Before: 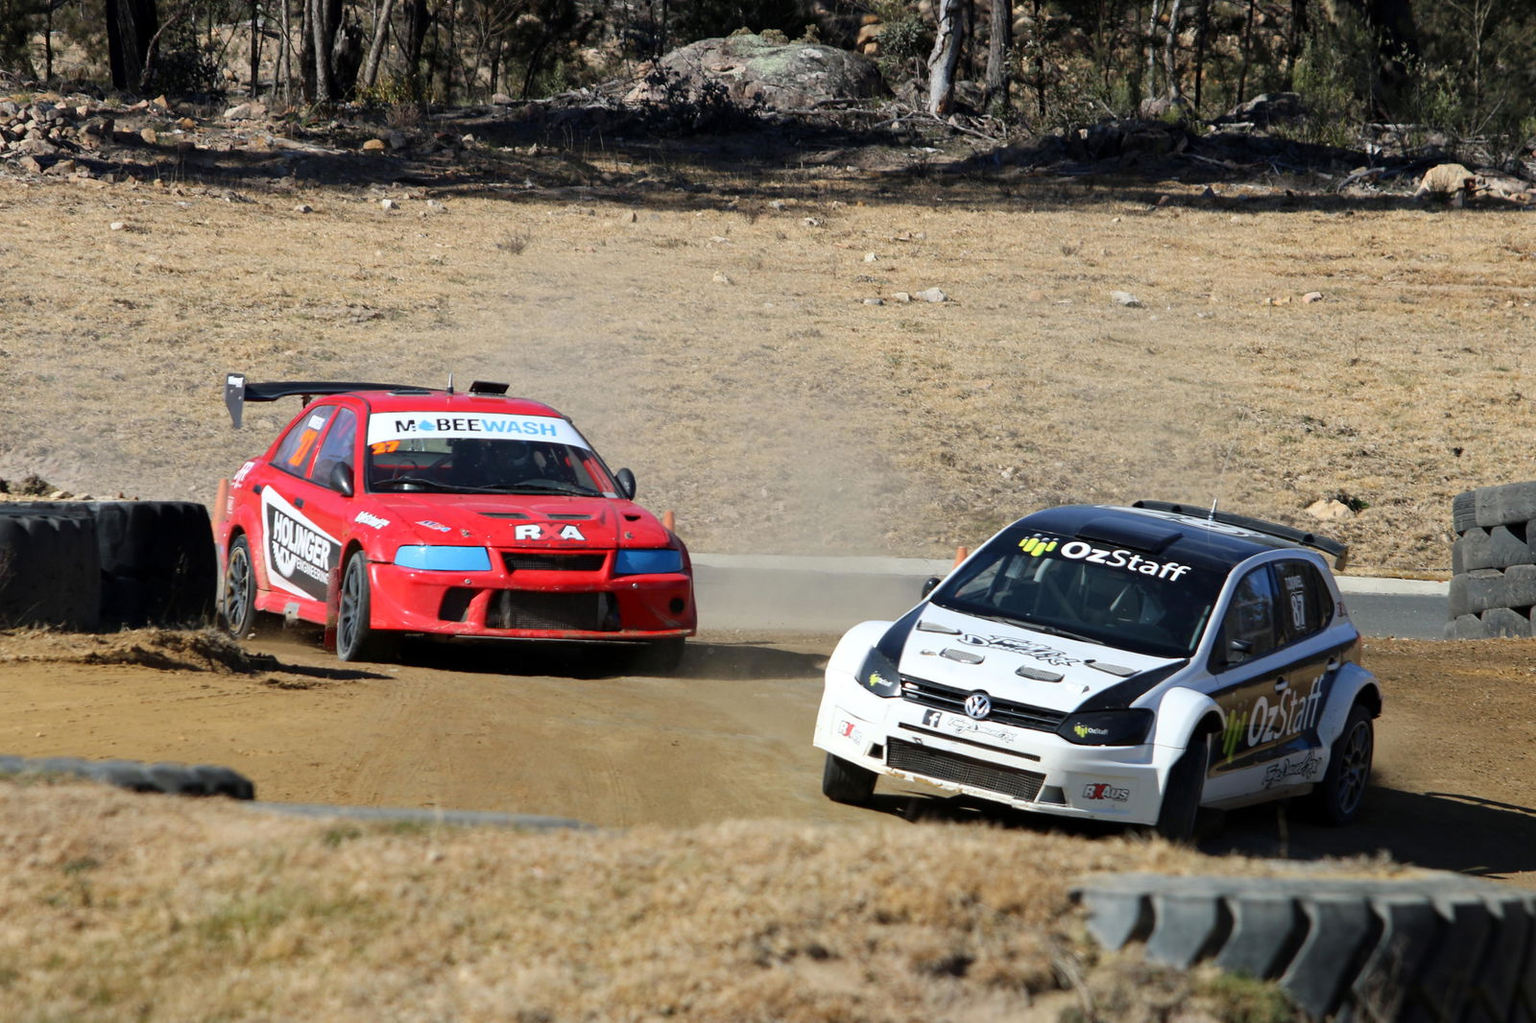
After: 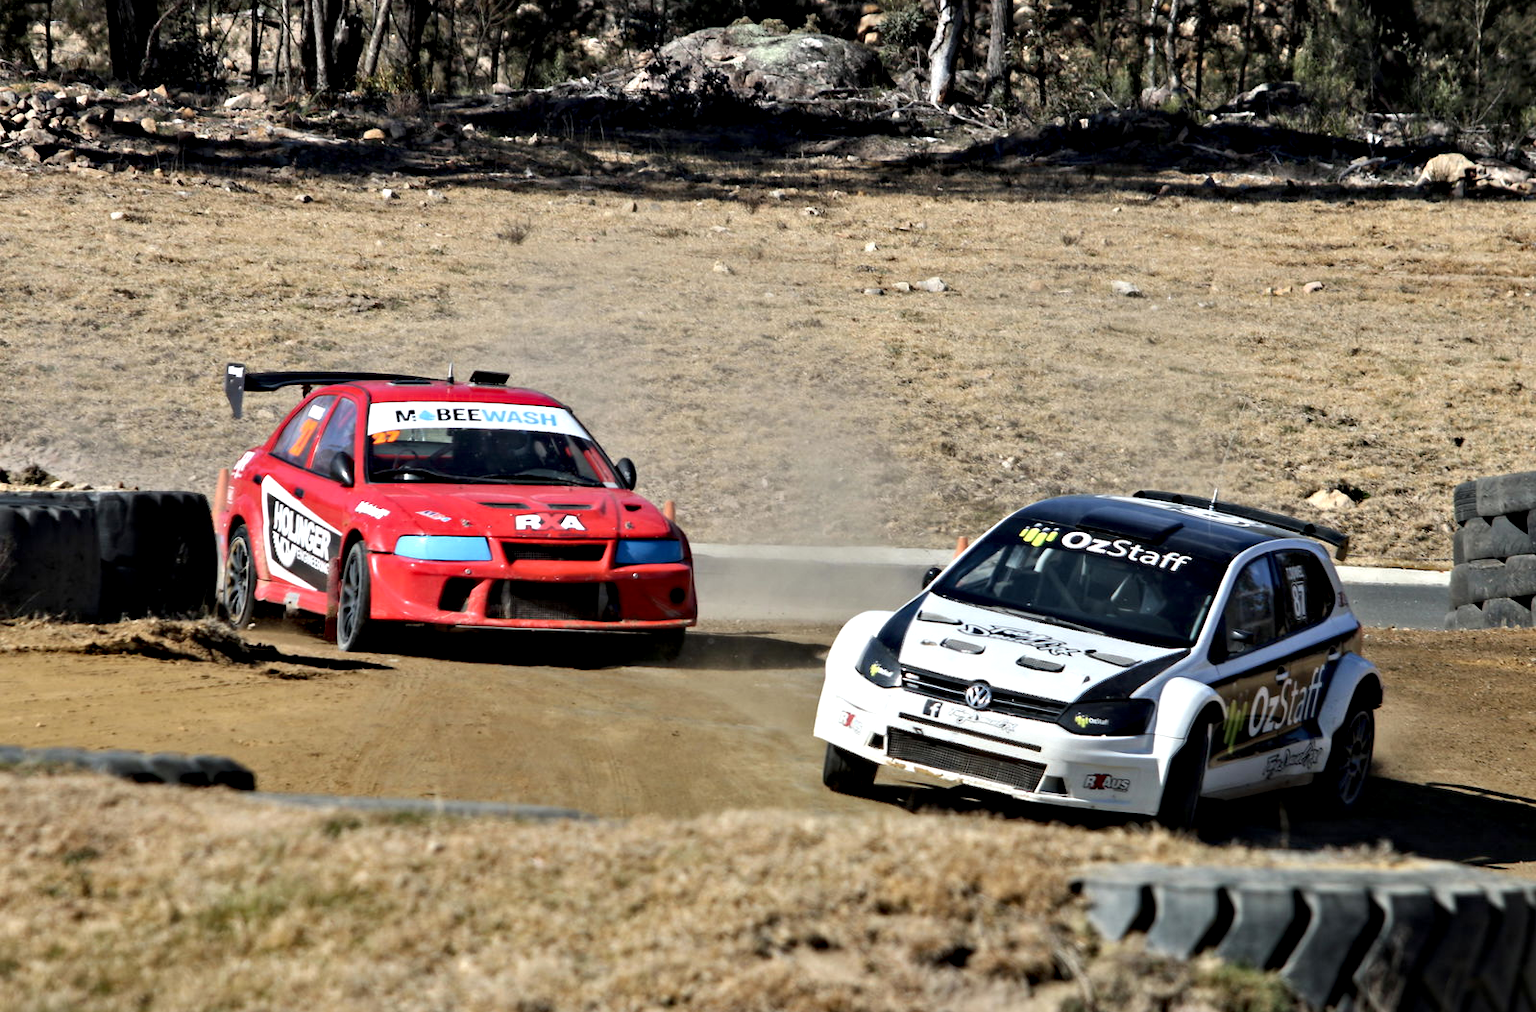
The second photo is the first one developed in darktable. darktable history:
crop: top 1.049%, right 0.001%
contrast equalizer: y [[0.511, 0.558, 0.631, 0.632, 0.559, 0.512], [0.5 ×6], [0.5 ×6], [0 ×6], [0 ×6]]
